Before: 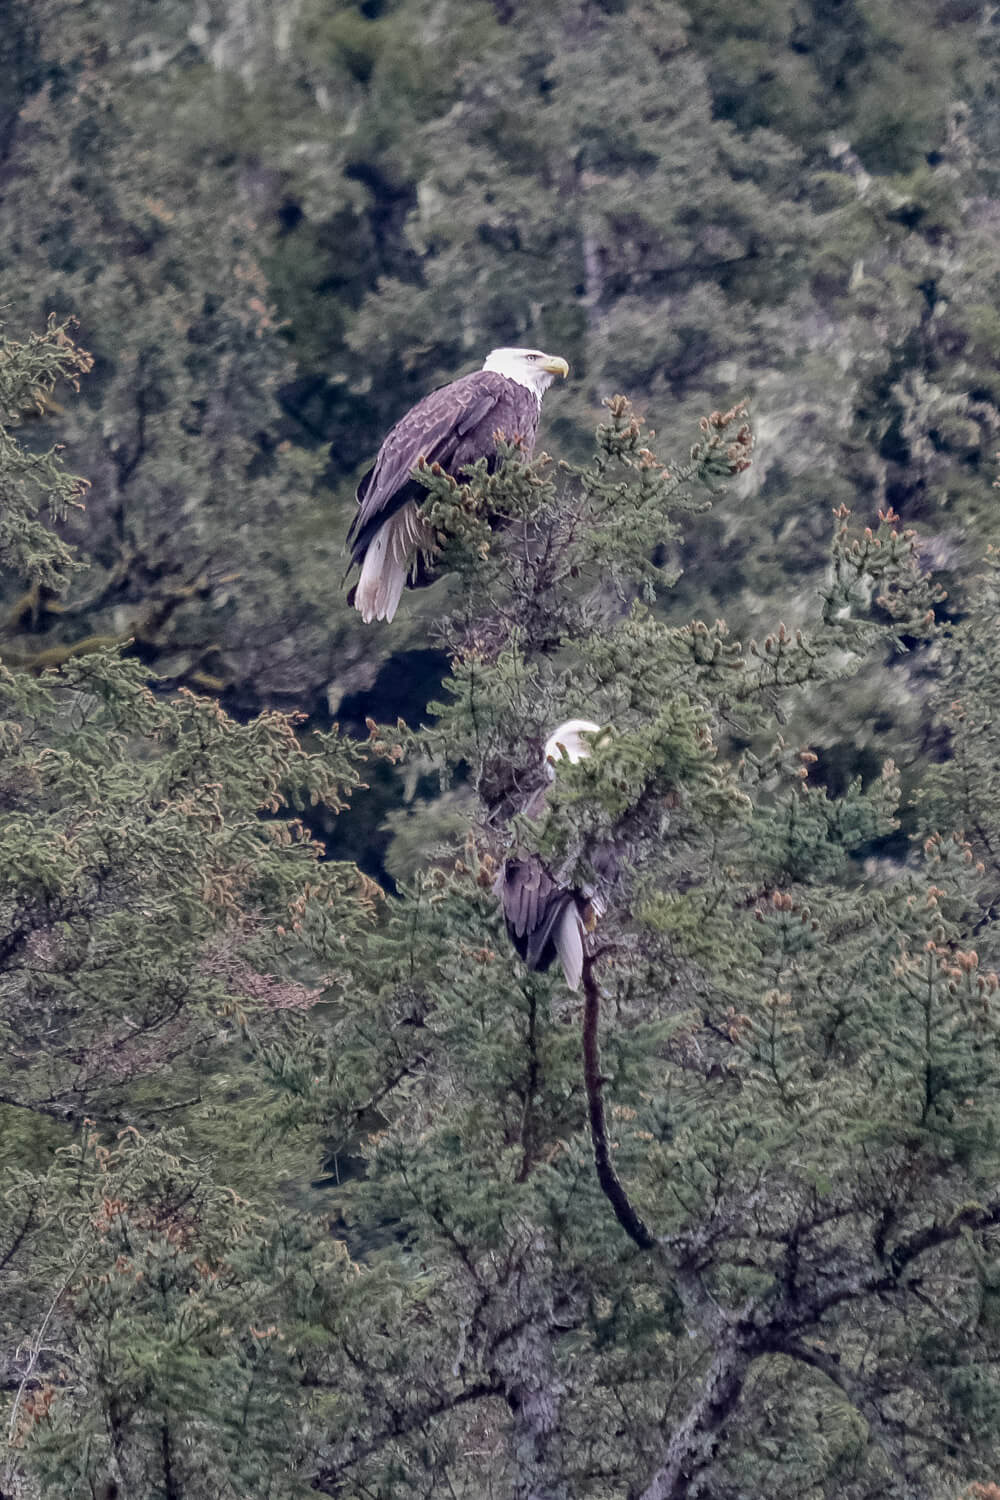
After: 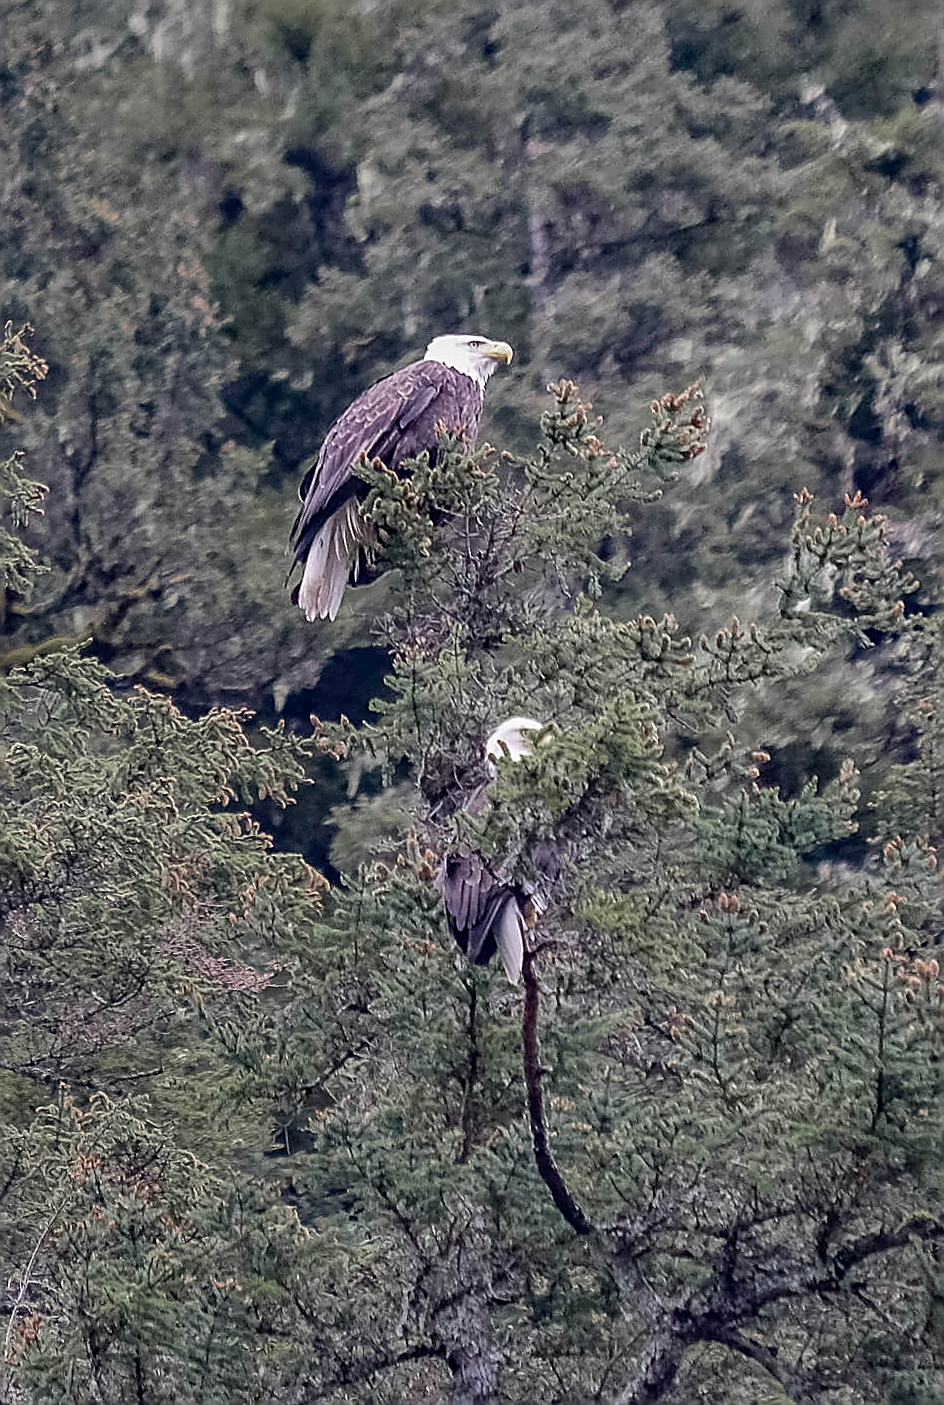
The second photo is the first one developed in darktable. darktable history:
sharpen: radius 1.685, amount 1.294
rotate and perspective: rotation 0.062°, lens shift (vertical) 0.115, lens shift (horizontal) -0.133, crop left 0.047, crop right 0.94, crop top 0.061, crop bottom 0.94
